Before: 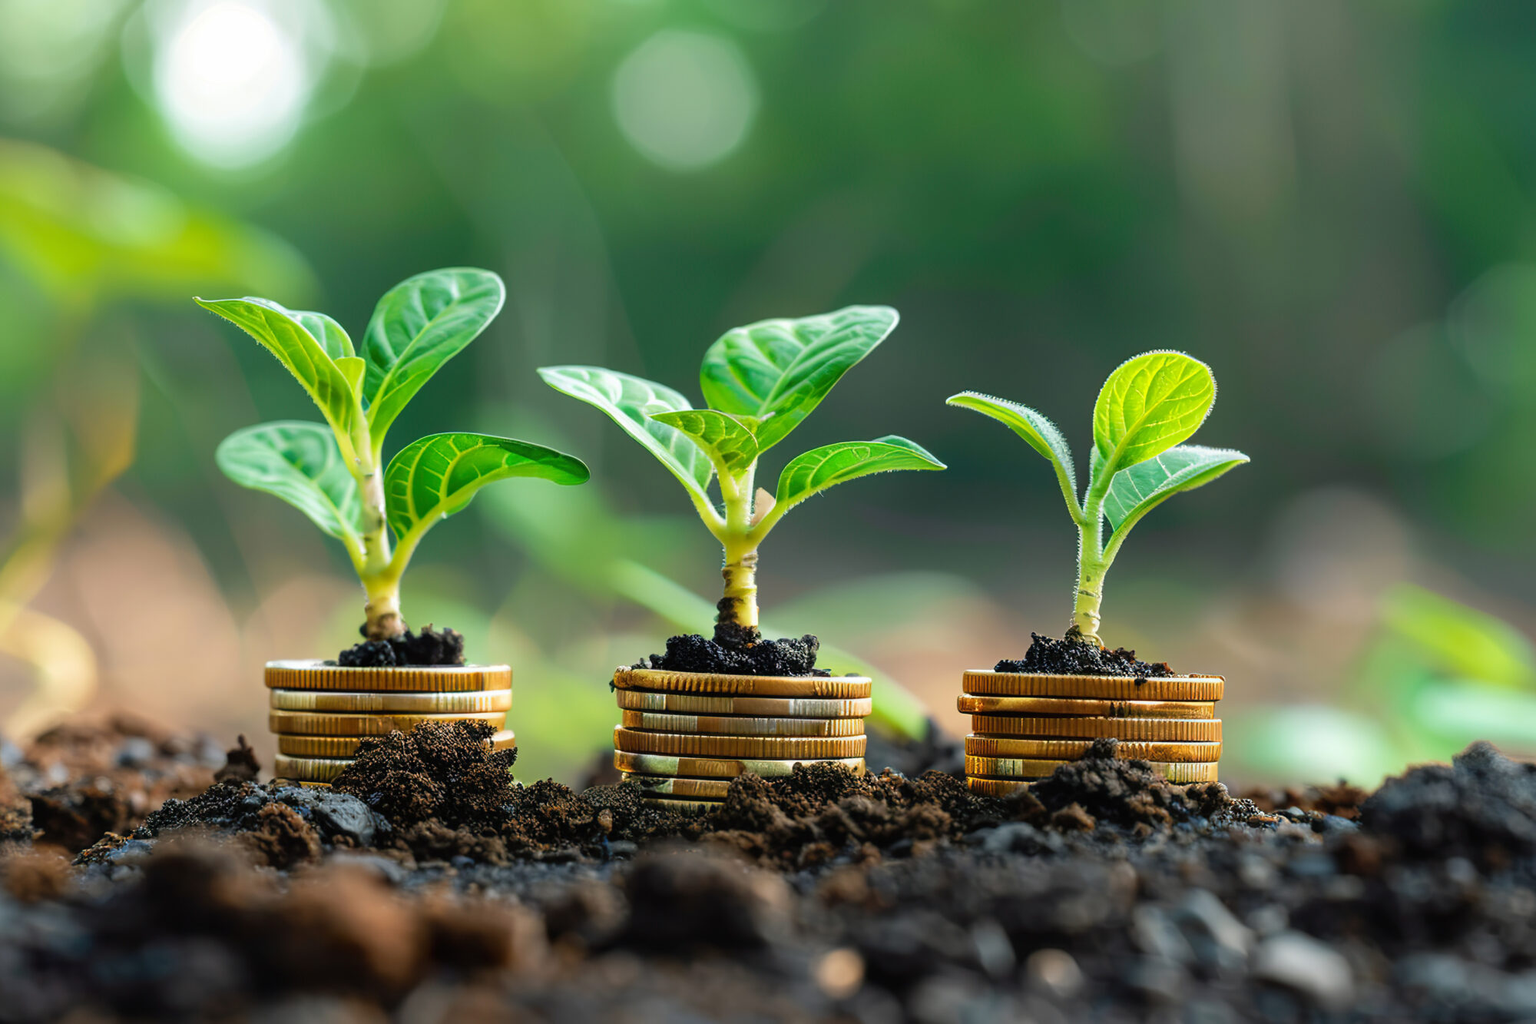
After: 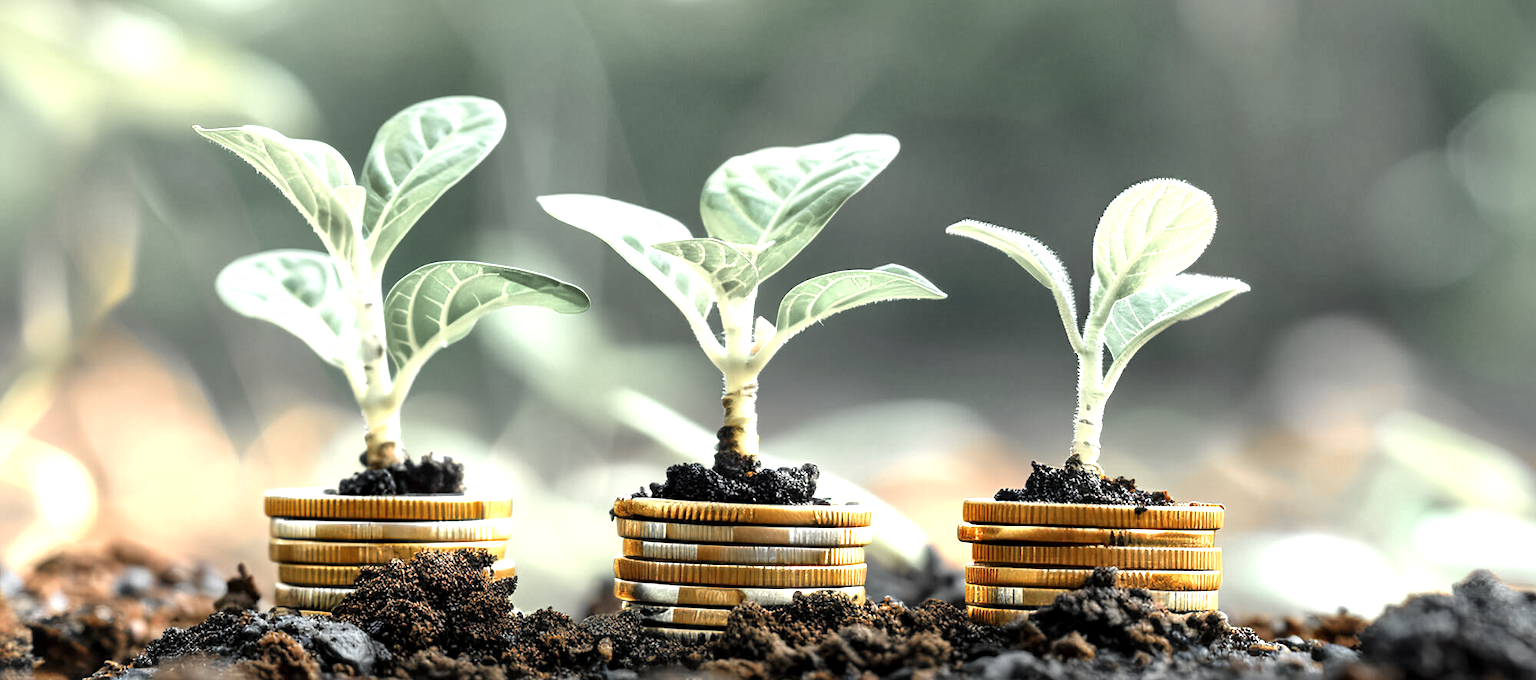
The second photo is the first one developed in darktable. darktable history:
crop: top 16.753%, bottom 16.758%
local contrast: mode bilateral grid, contrast 19, coarseness 50, detail 150%, midtone range 0.2
color zones: curves: ch1 [(0, 0.638) (0.193, 0.442) (0.286, 0.15) (0.429, 0.14) (0.571, 0.142) (0.714, 0.154) (0.857, 0.175) (1, 0.638)]
exposure: black level correction 0.001, exposure 1.048 EV, compensate exposure bias true, compensate highlight preservation false
